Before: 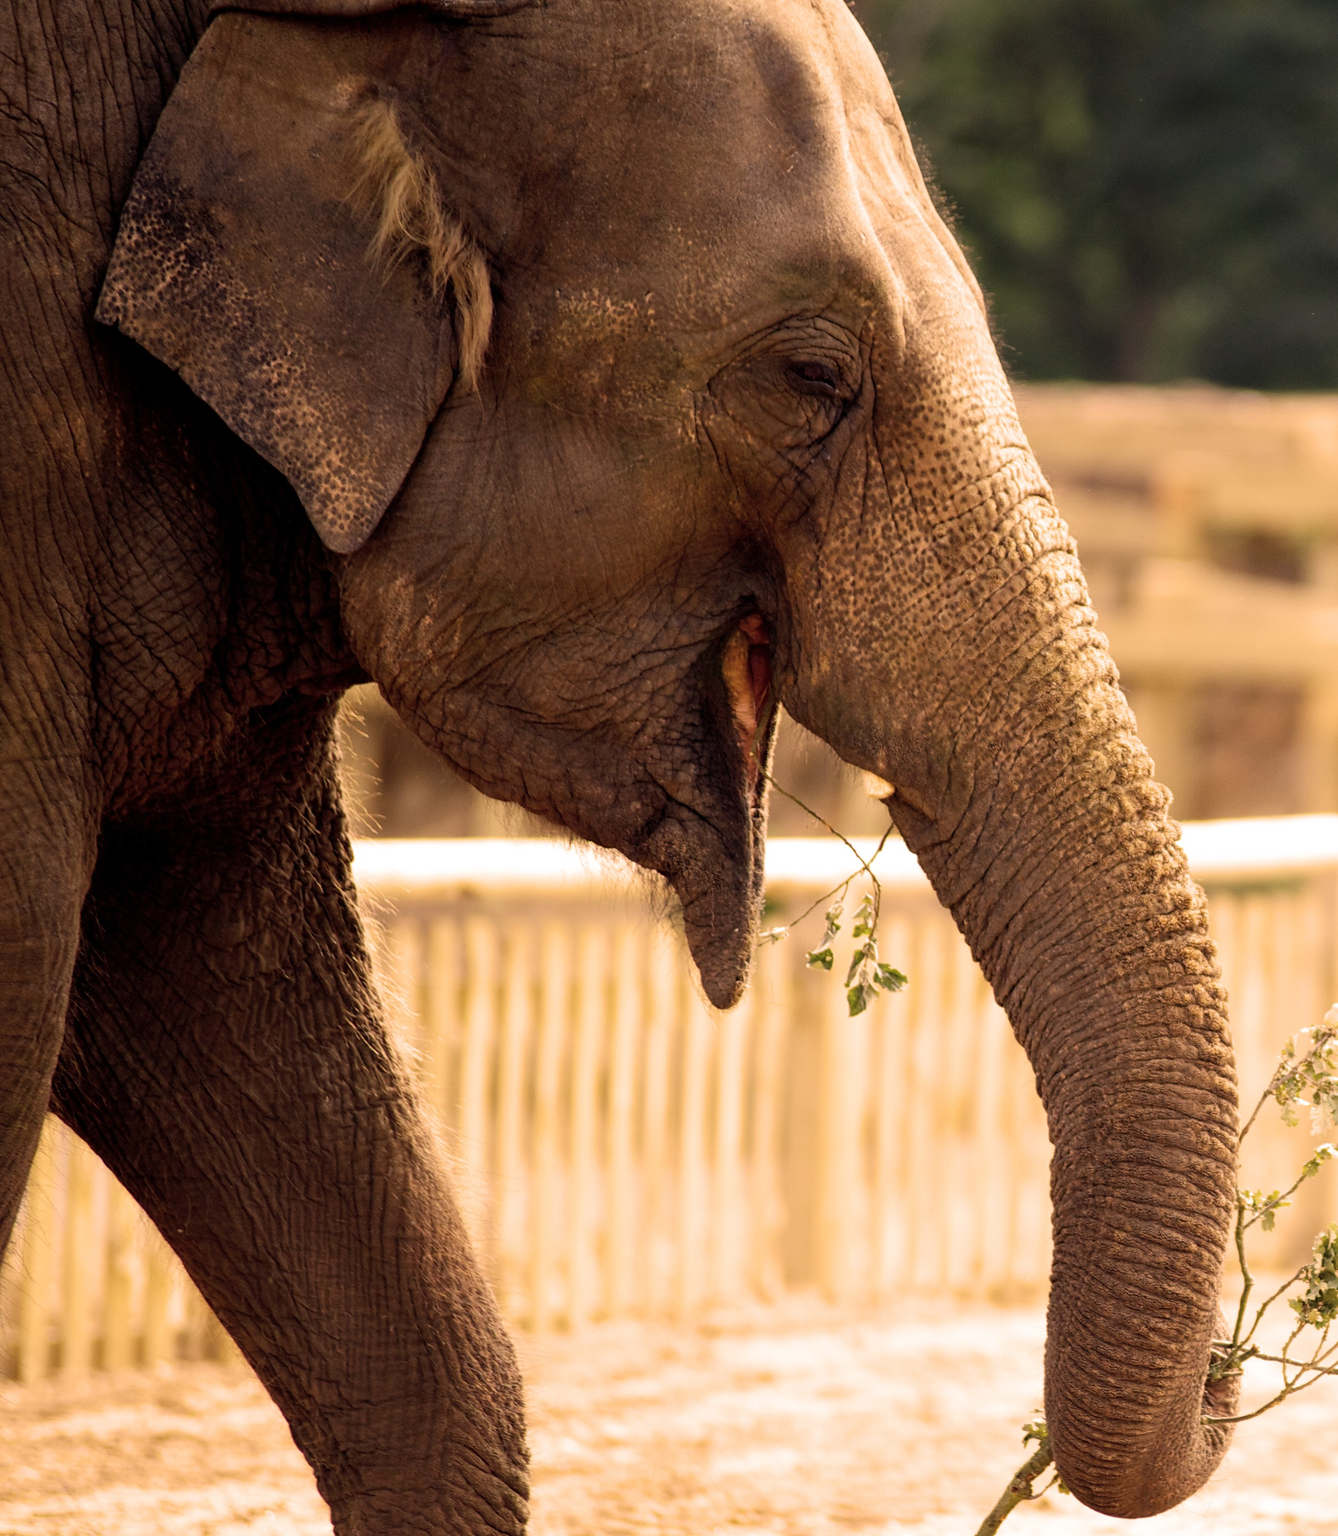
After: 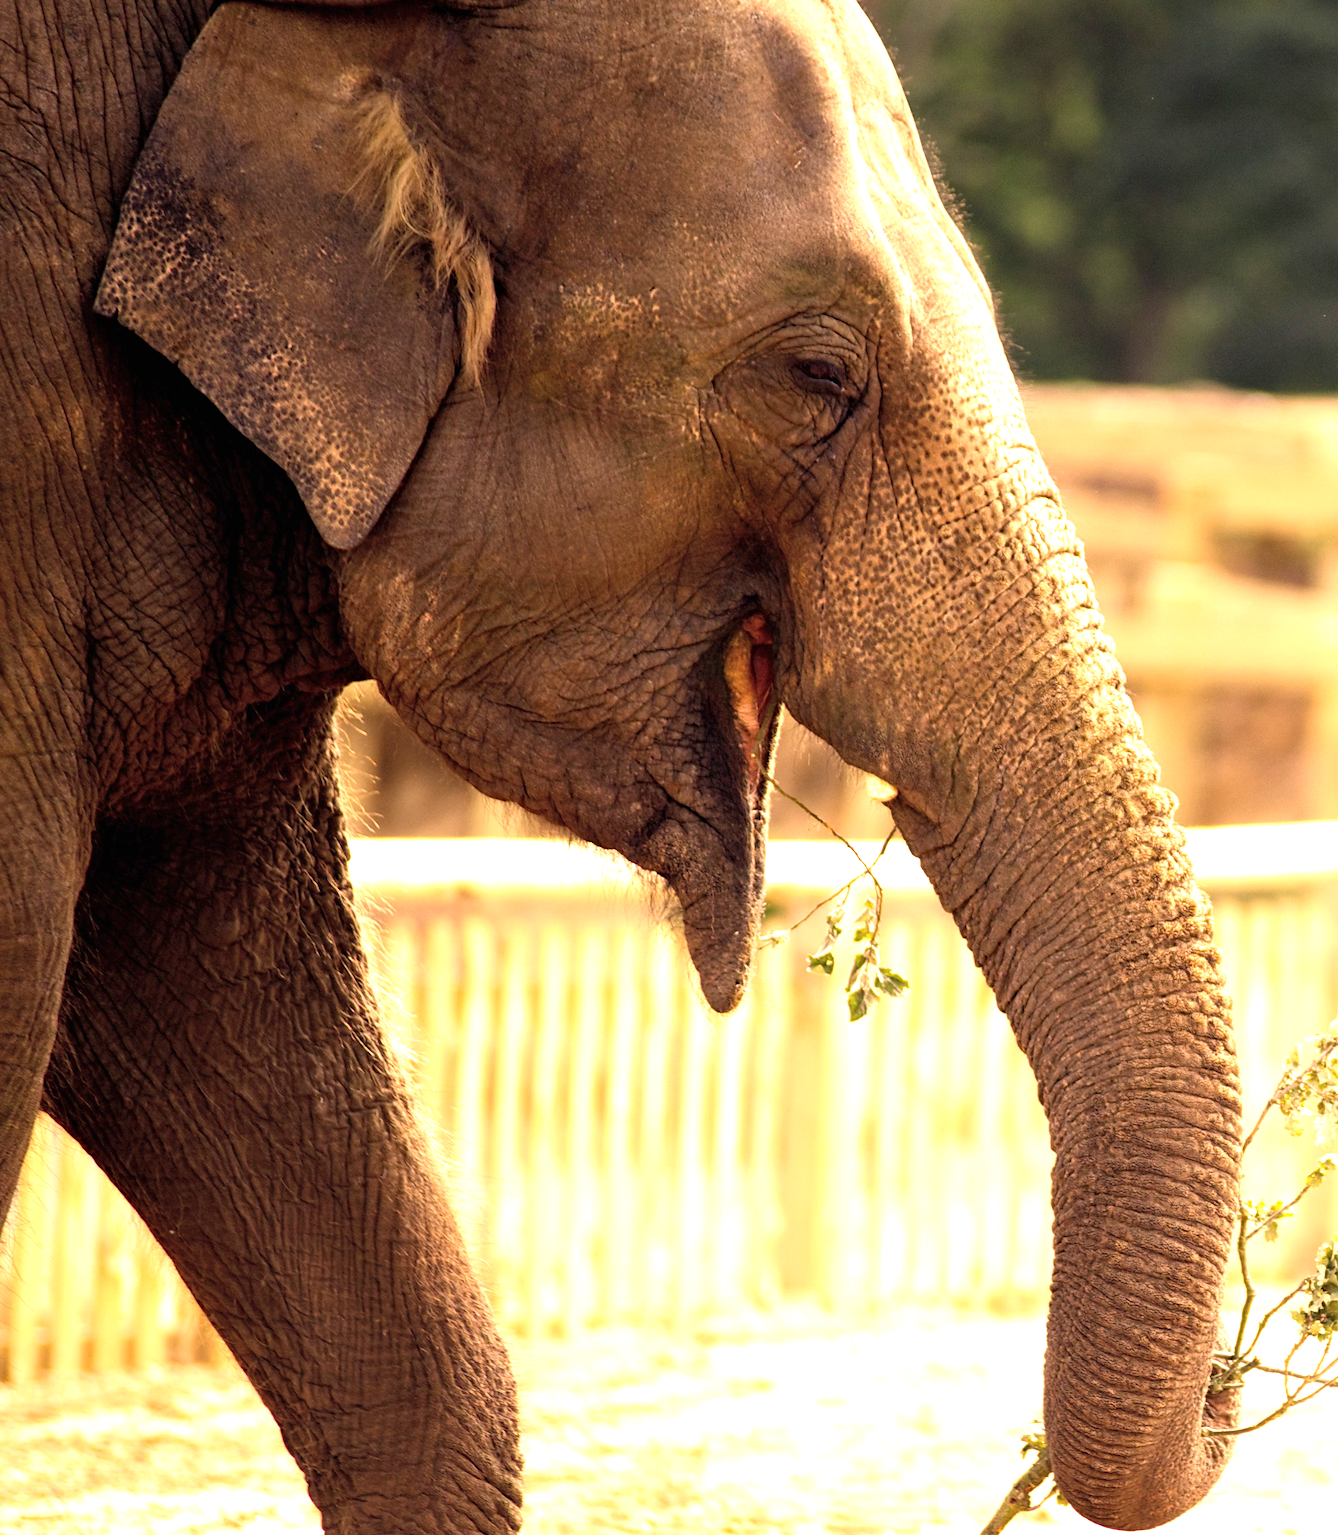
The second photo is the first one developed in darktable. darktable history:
exposure: black level correction 0, exposure 0.95 EV, compensate exposure bias true, compensate highlight preservation false
crop and rotate: angle -0.5°
haze removal: compatibility mode true, adaptive false
